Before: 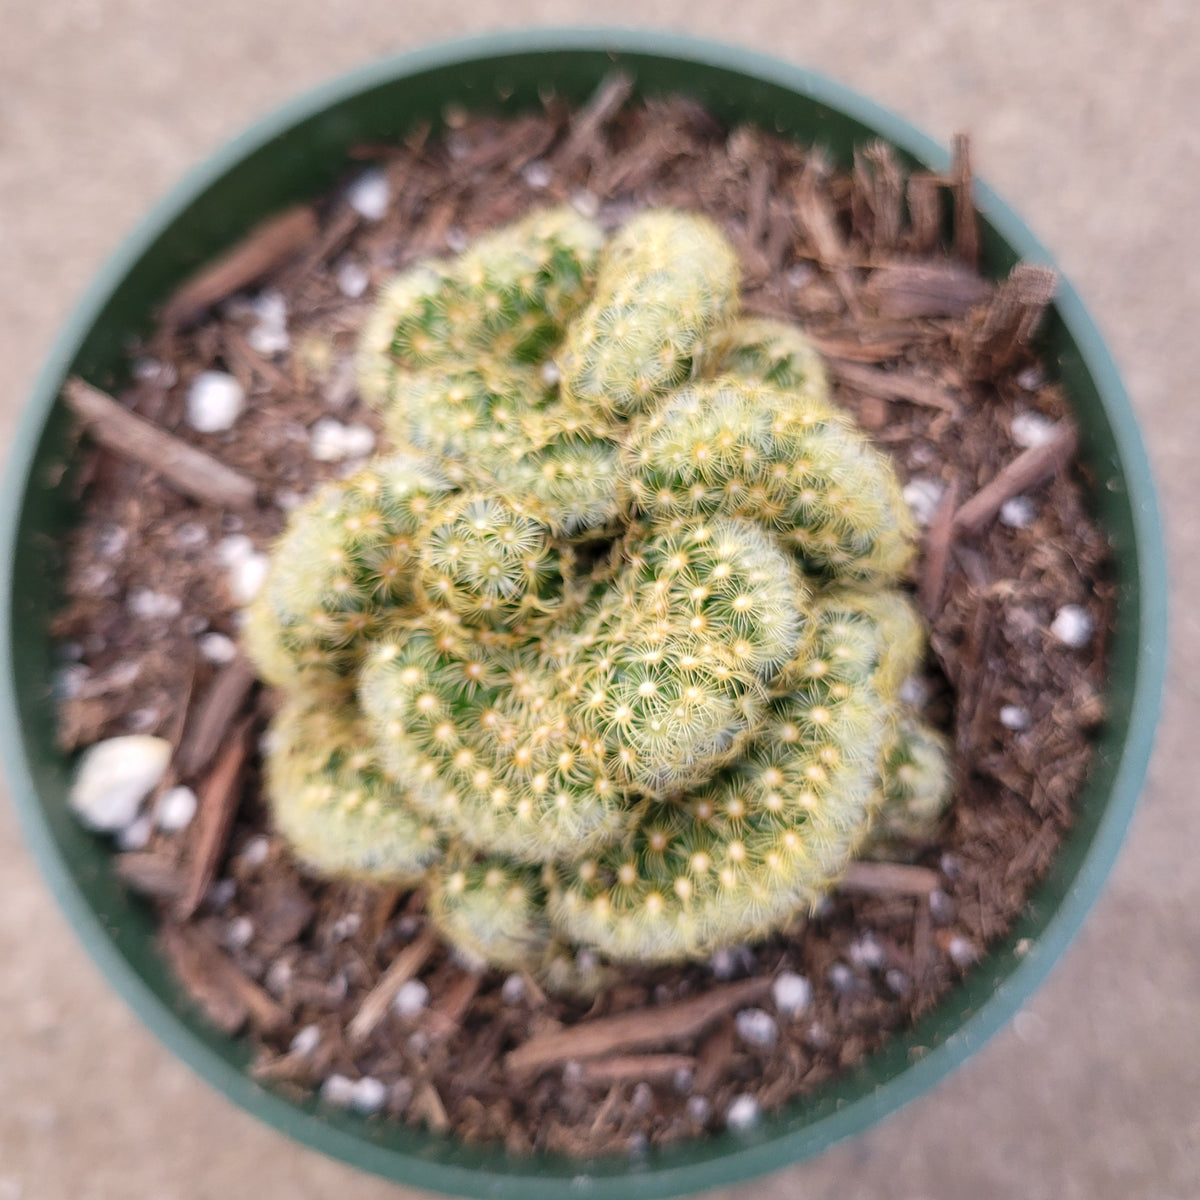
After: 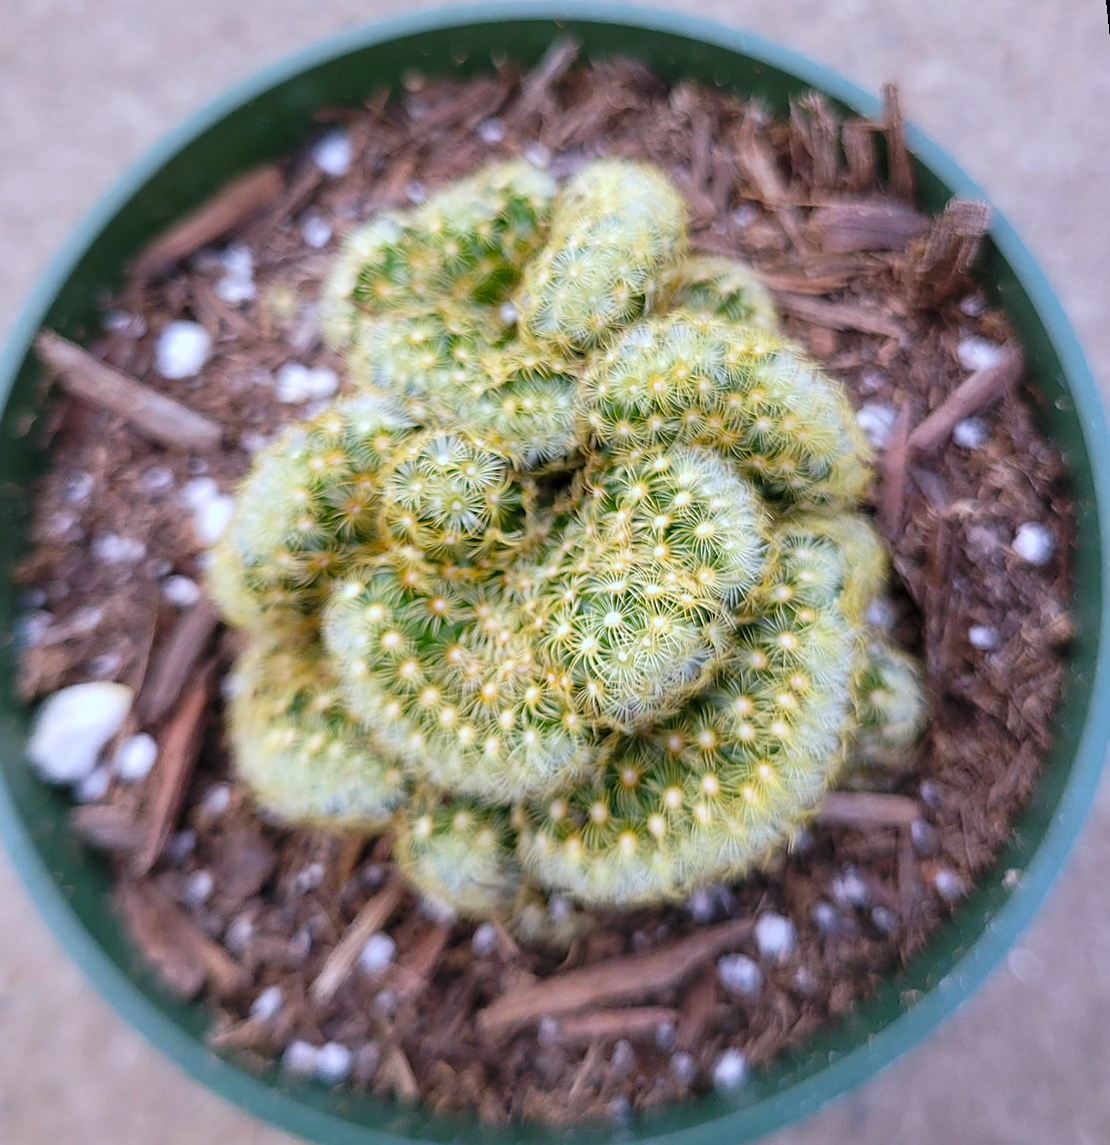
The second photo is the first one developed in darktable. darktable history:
white balance: red 0.931, blue 1.11
sharpen: on, module defaults
color balance rgb: perceptual saturation grading › global saturation 20%, global vibrance 20%
rotate and perspective: rotation -1.68°, lens shift (vertical) -0.146, crop left 0.049, crop right 0.912, crop top 0.032, crop bottom 0.96
